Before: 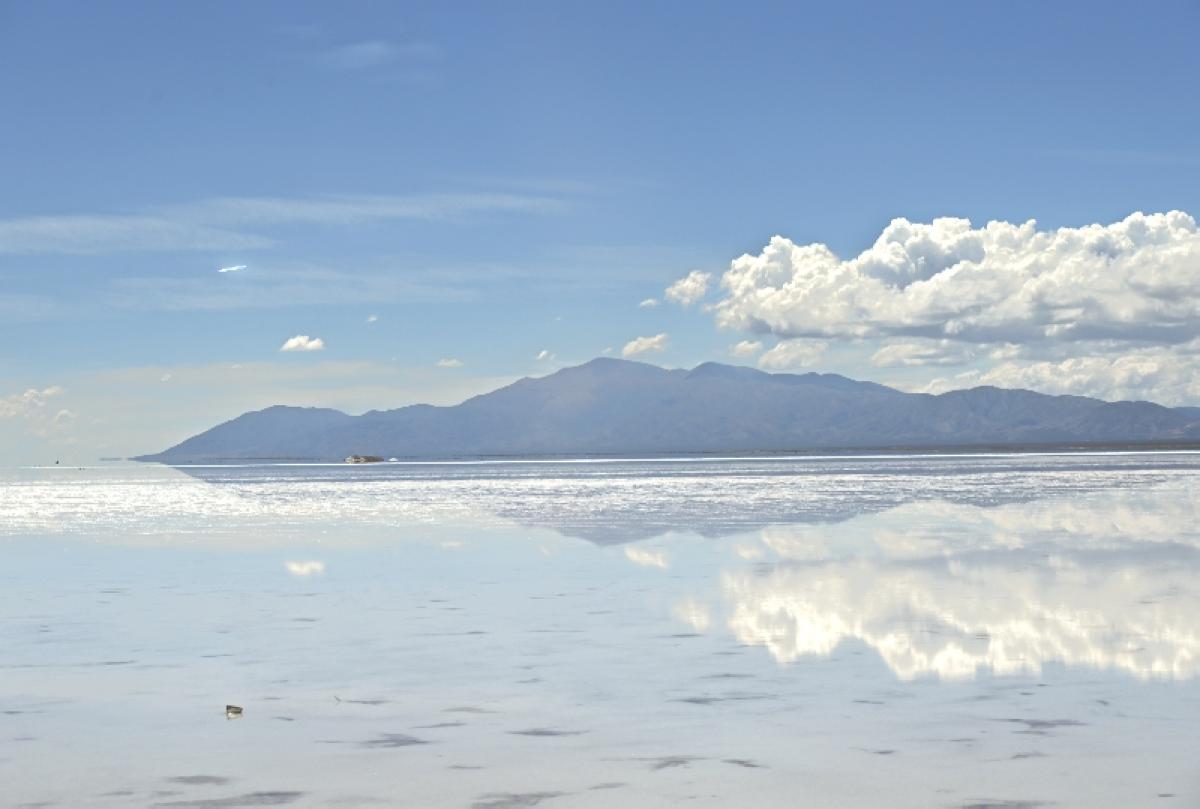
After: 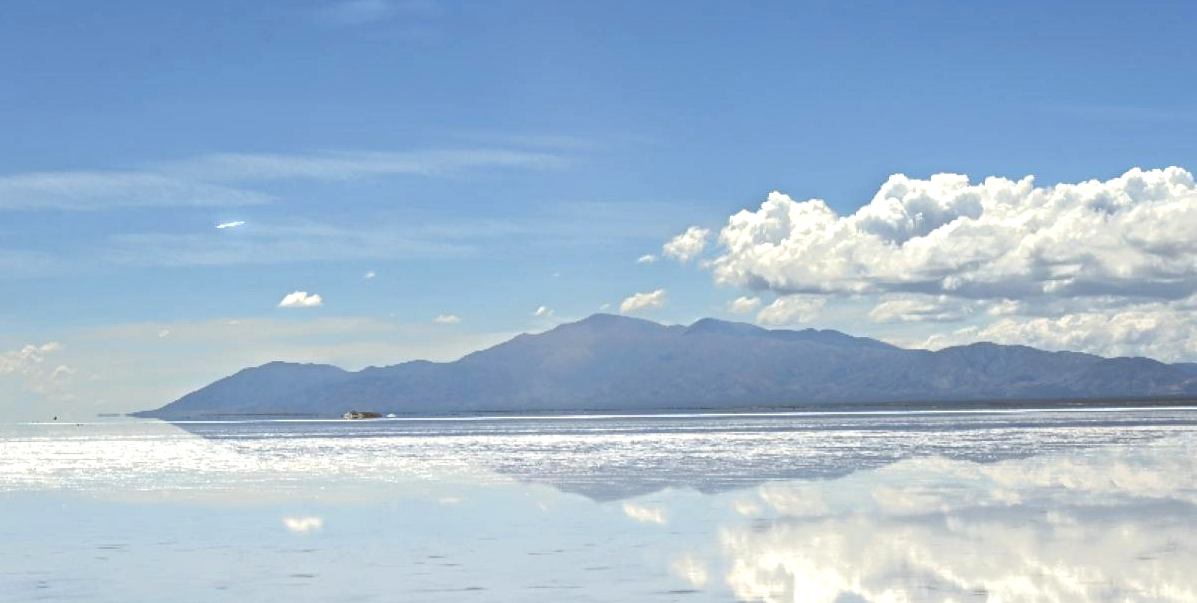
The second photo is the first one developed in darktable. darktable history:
contrast brightness saturation: contrast 0.038, saturation 0.164
local contrast: detail 130%
crop: left 0.216%, top 5.5%, bottom 19.901%
